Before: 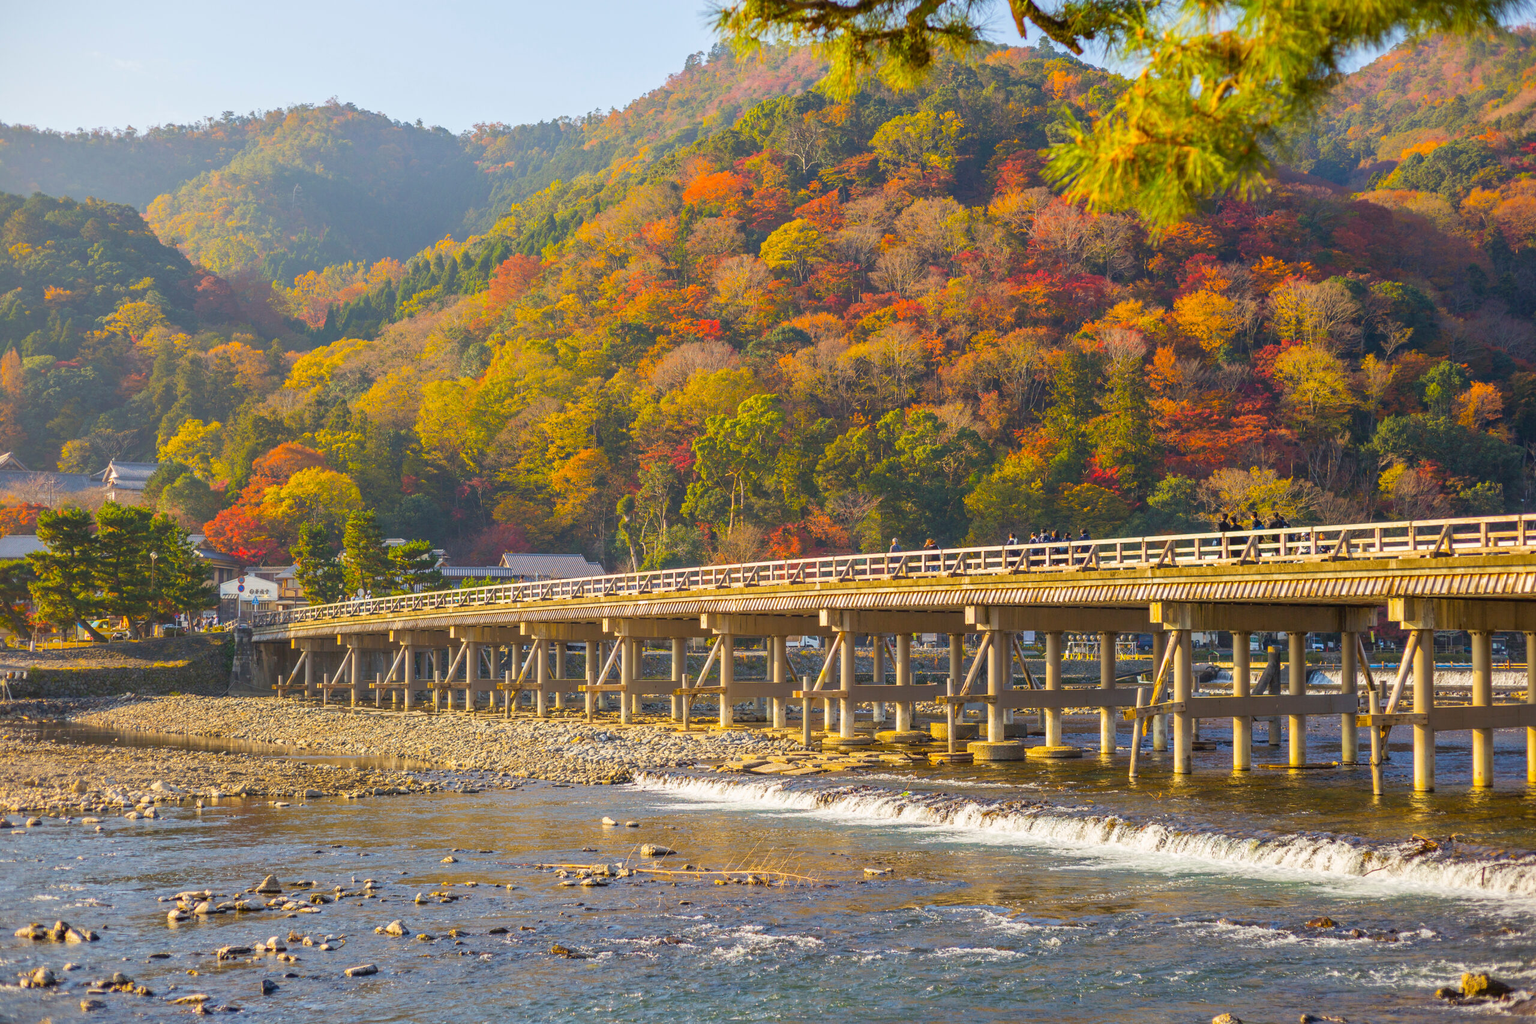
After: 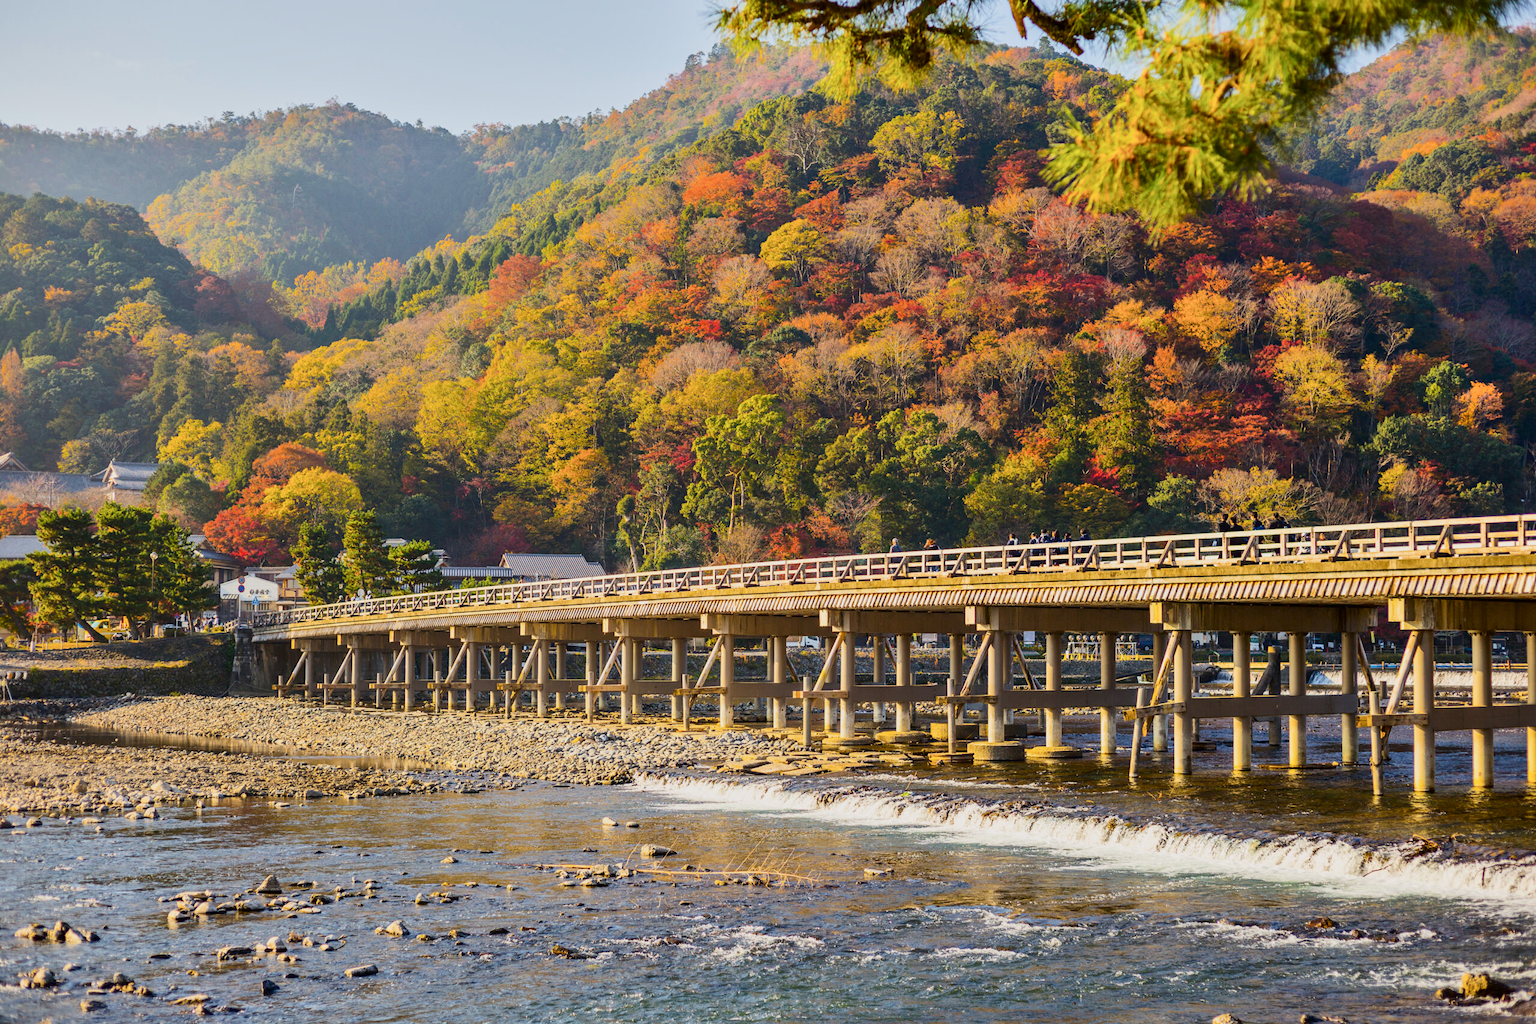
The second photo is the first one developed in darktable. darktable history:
shadows and highlights: low approximation 0.01, soften with gaussian
contrast brightness saturation: contrast 0.285
filmic rgb: black relative exposure -7.65 EV, white relative exposure 4.56 EV, threshold 5.95 EV, hardness 3.61, contrast in shadows safe, enable highlight reconstruction true
